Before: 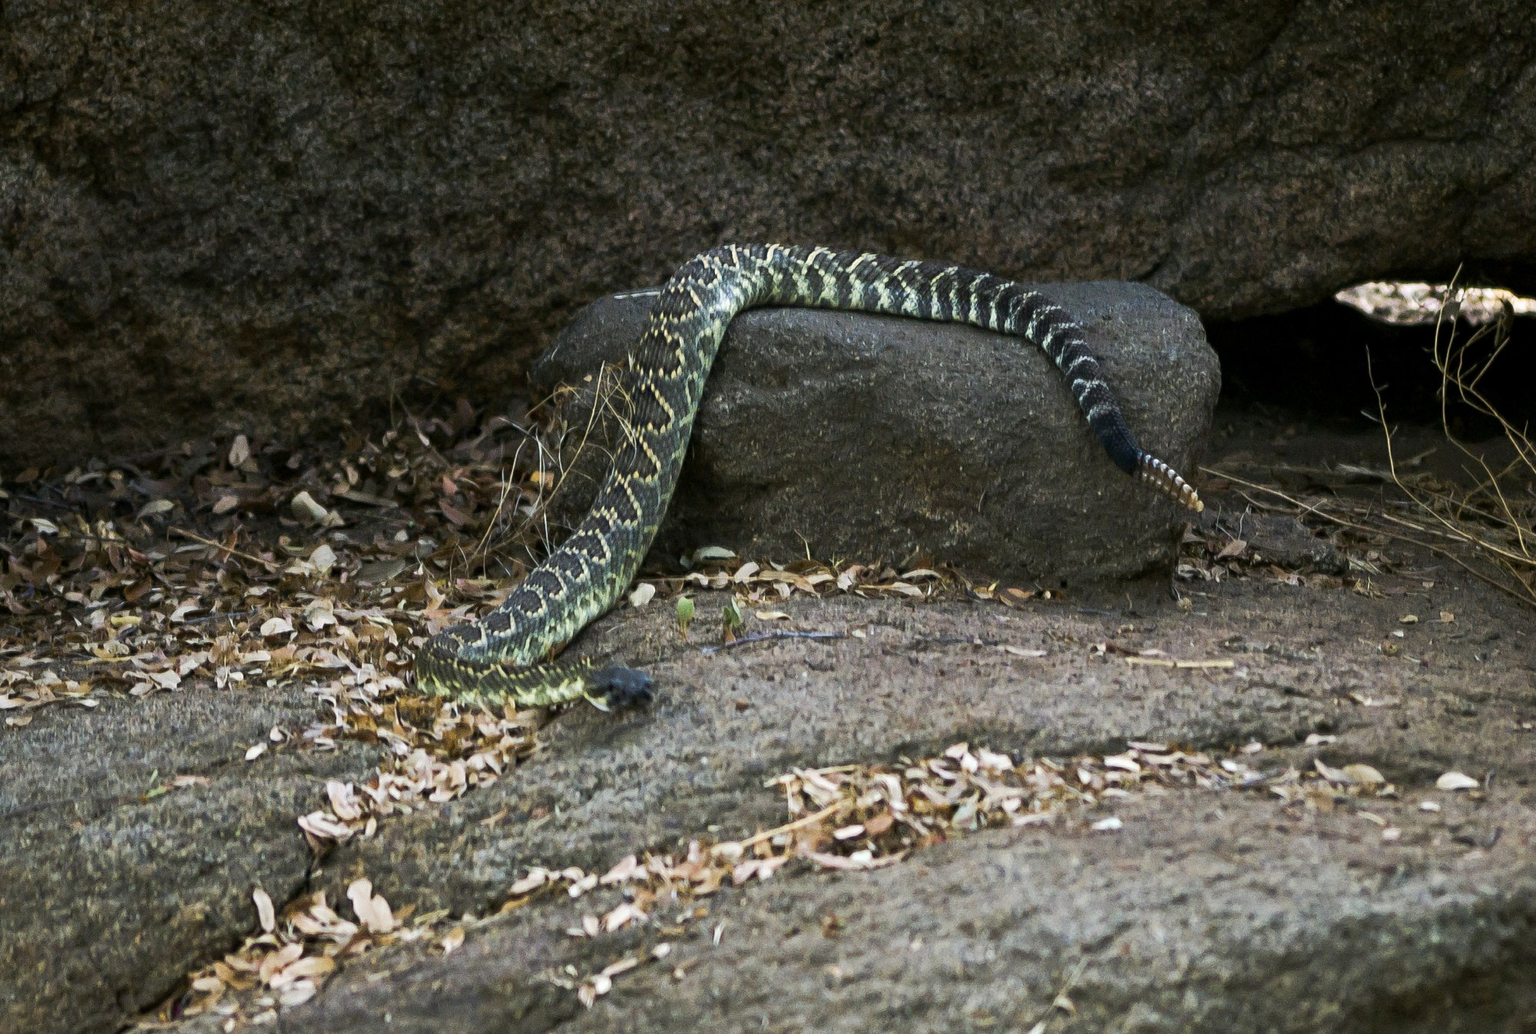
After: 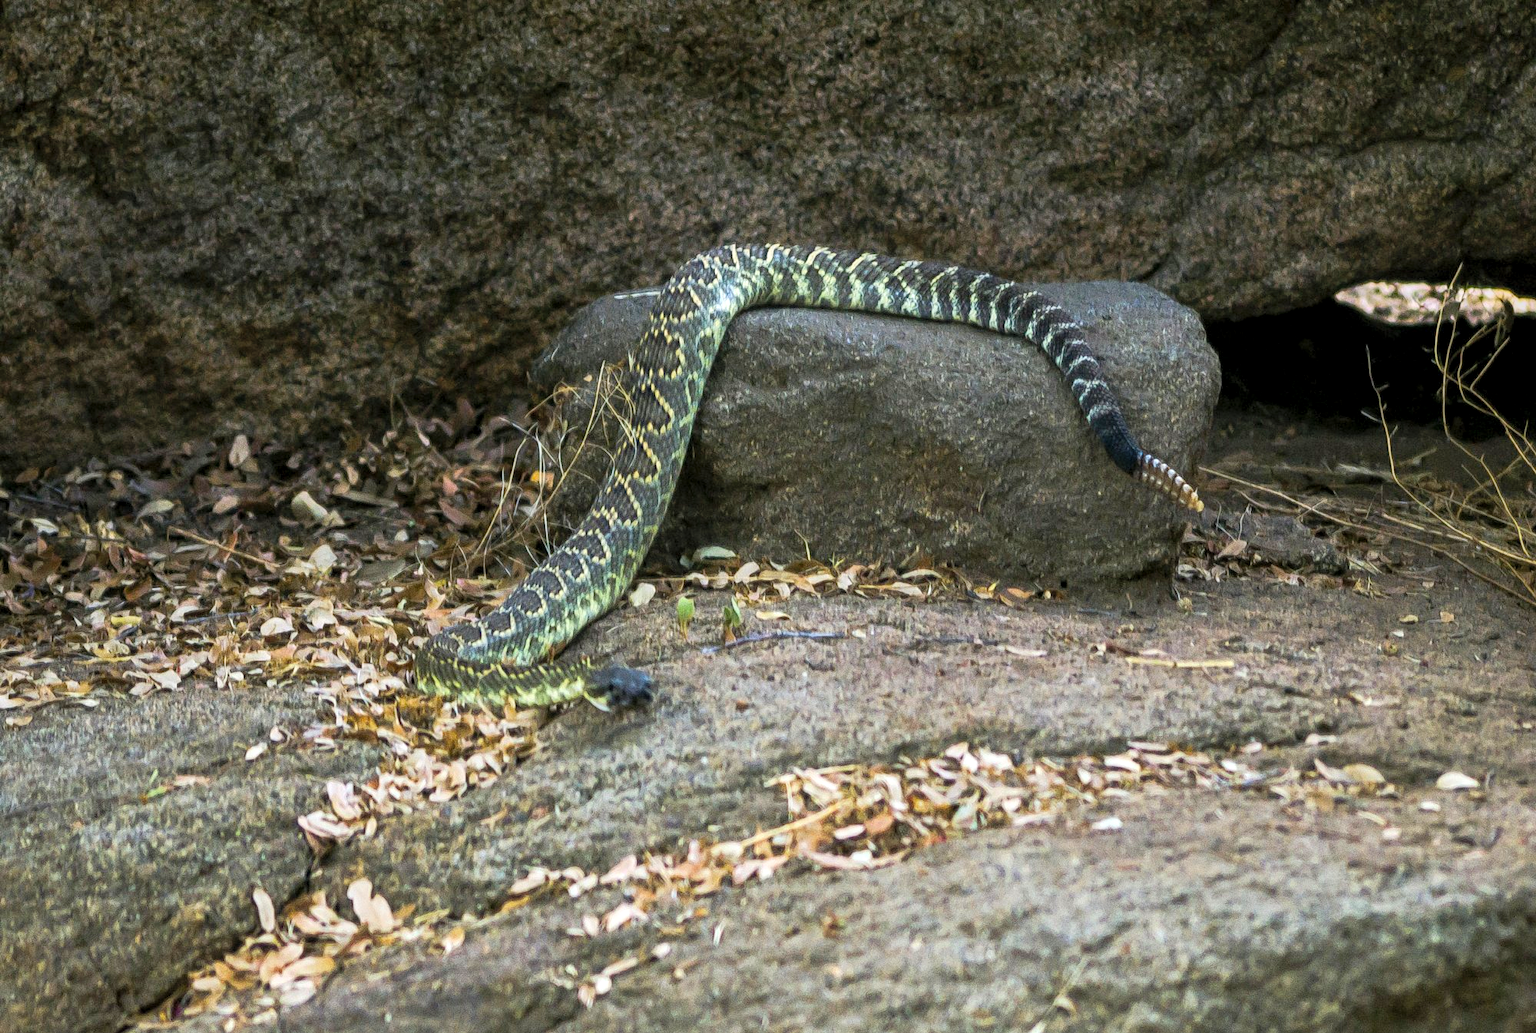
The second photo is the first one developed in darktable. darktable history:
contrast brightness saturation: contrast 0.066, brightness 0.178, saturation 0.409
local contrast: on, module defaults
